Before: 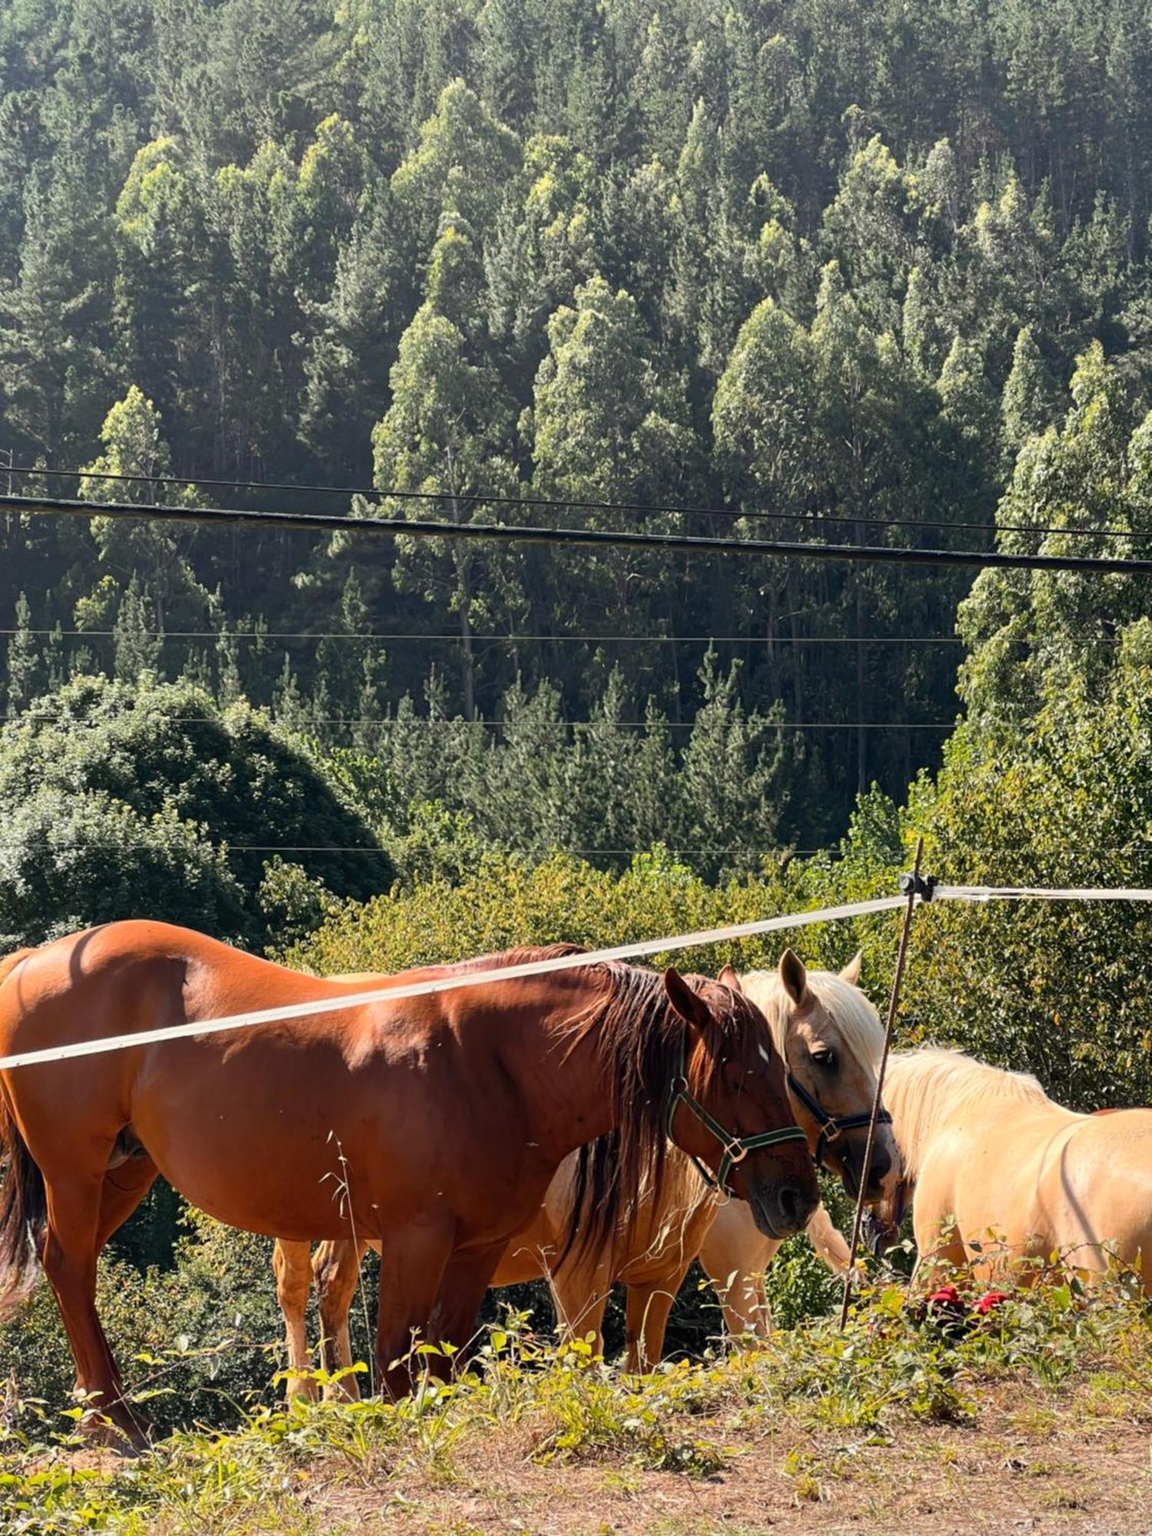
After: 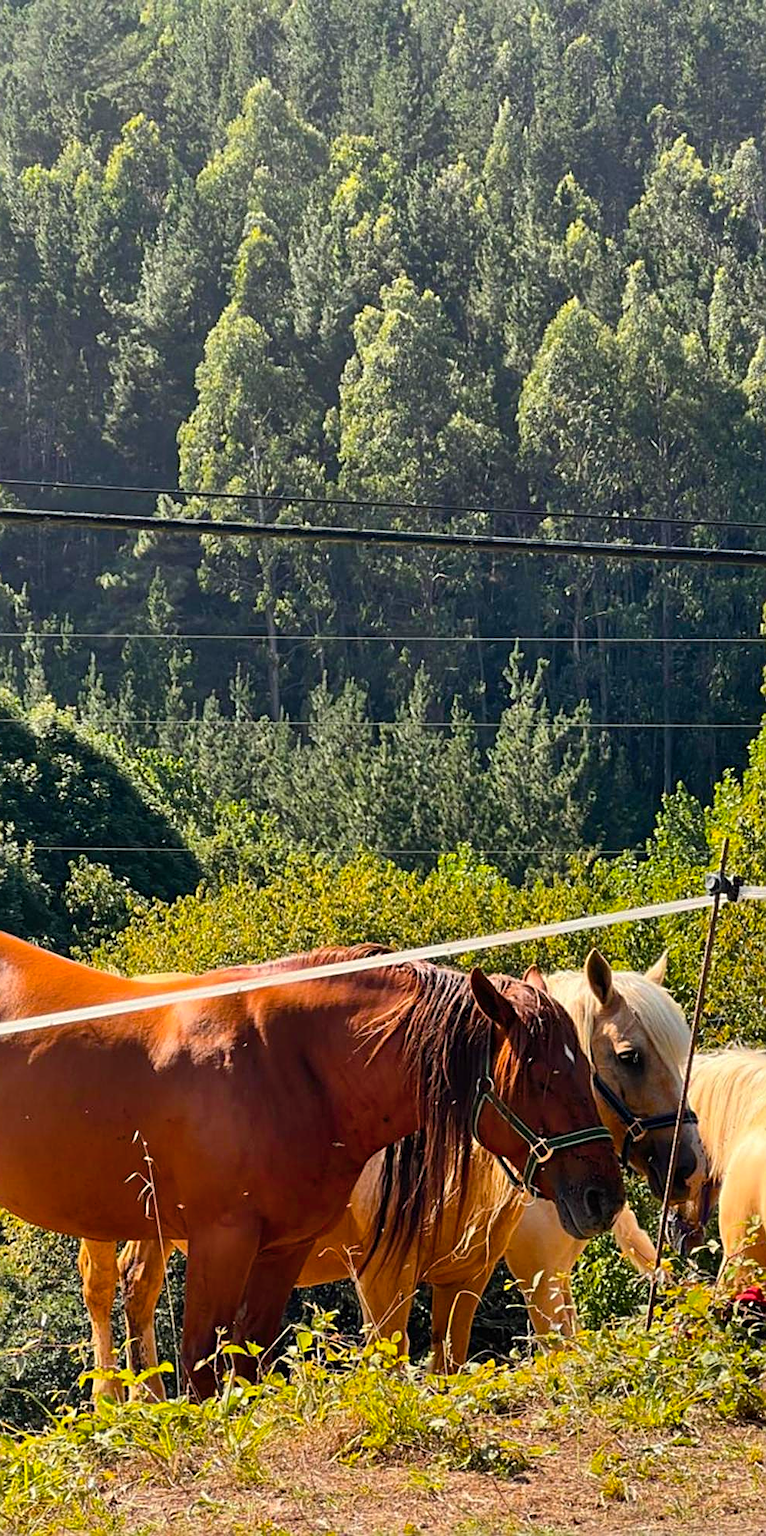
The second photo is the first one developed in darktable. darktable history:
sharpen: on, module defaults
color balance rgb: perceptual saturation grading › global saturation 25.184%, global vibrance 20%
shadows and highlights: low approximation 0.01, soften with gaussian
crop: left 16.919%, right 16.508%
